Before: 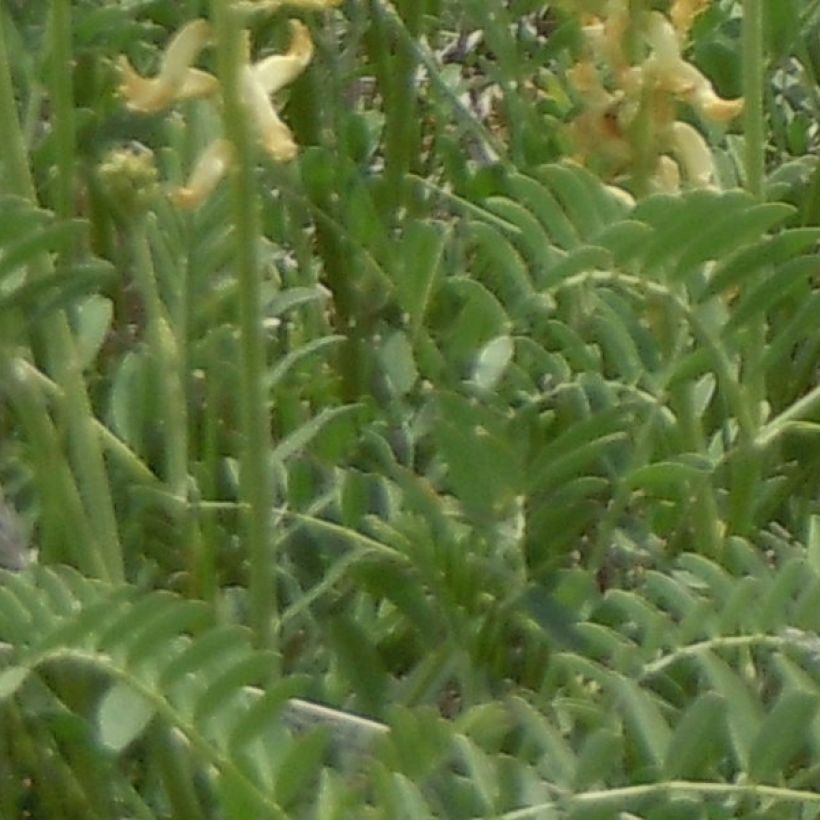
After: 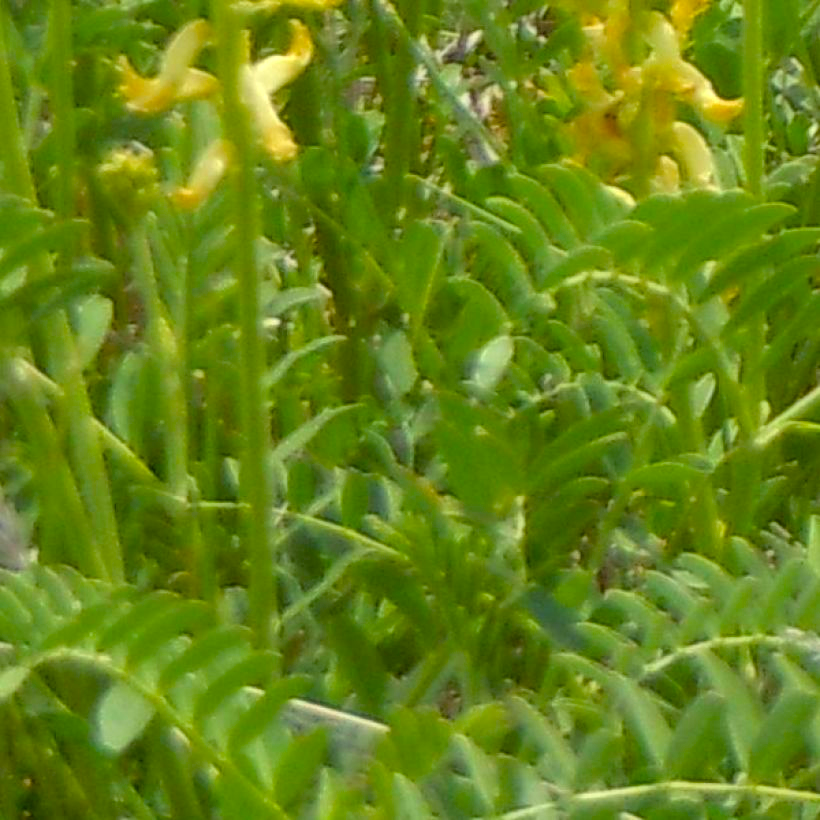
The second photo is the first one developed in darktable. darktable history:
color balance rgb: perceptual saturation grading › global saturation 19.771%, perceptual brilliance grading › global brilliance 9.183%, perceptual brilliance grading › shadows 14.841%, global vibrance 40.274%
